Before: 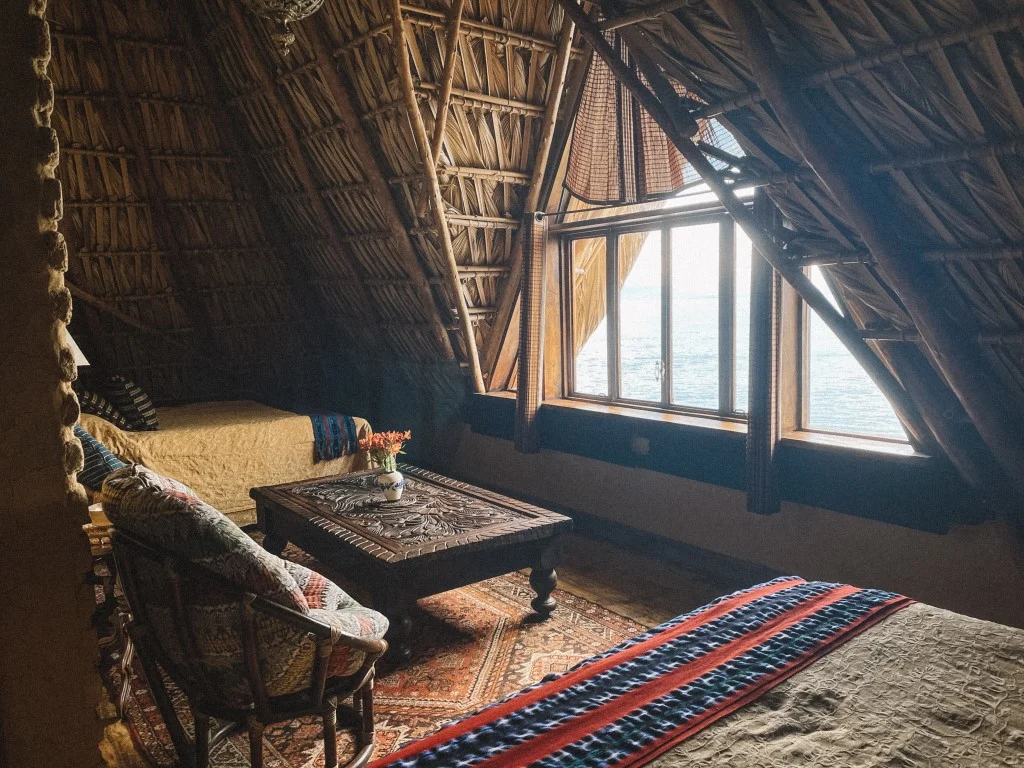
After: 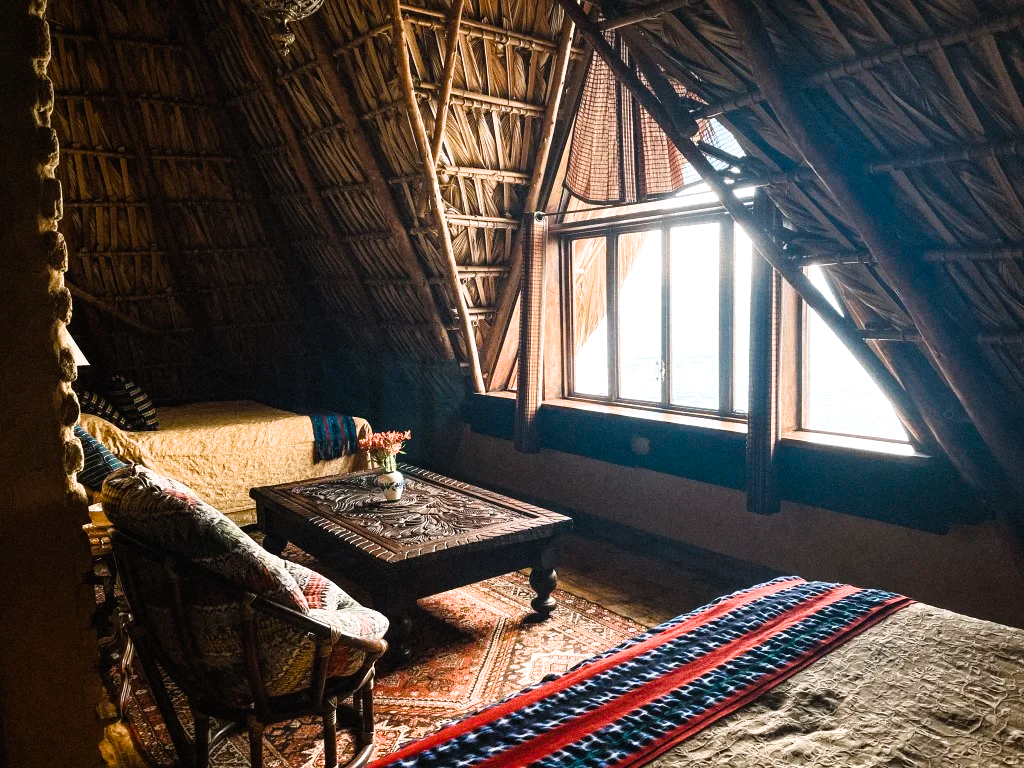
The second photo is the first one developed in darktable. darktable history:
filmic rgb: white relative exposure 2.2 EV, hardness 6.97
color balance rgb: linear chroma grading › shadows 32%, linear chroma grading › global chroma -2%, linear chroma grading › mid-tones 4%, perceptual saturation grading › global saturation -2%, perceptual saturation grading › highlights -8%, perceptual saturation grading › mid-tones 8%, perceptual saturation grading › shadows 4%, perceptual brilliance grading › highlights 8%, perceptual brilliance grading › mid-tones 4%, perceptual brilliance grading › shadows 2%, global vibrance 16%, saturation formula JzAzBz (2021)
